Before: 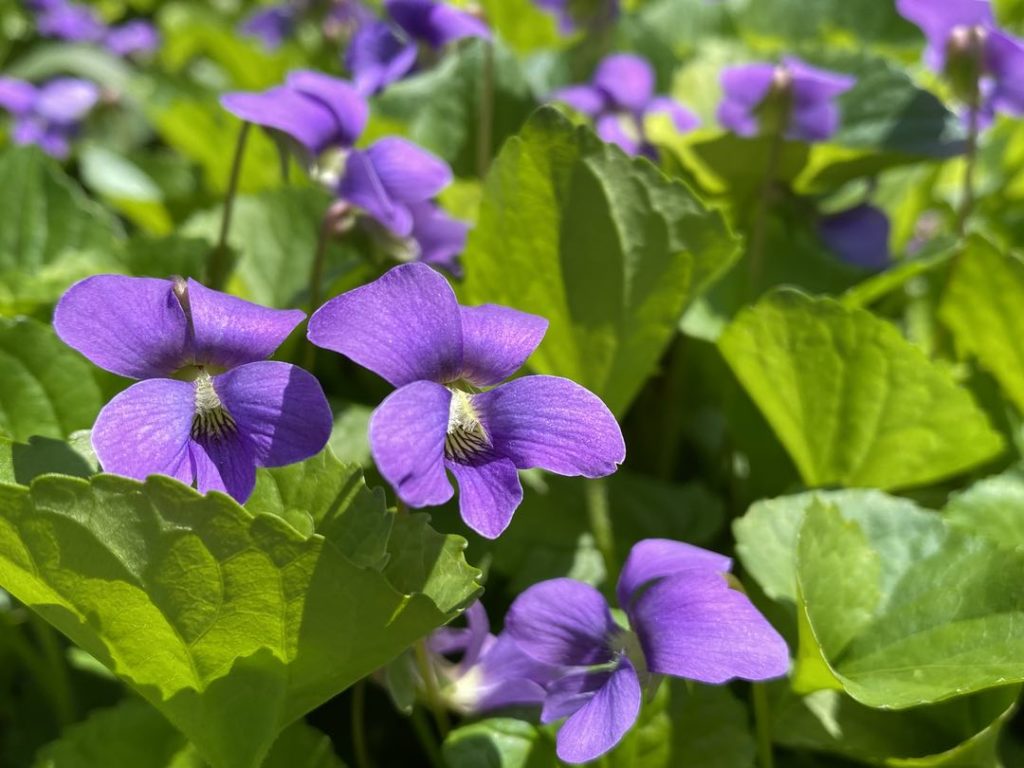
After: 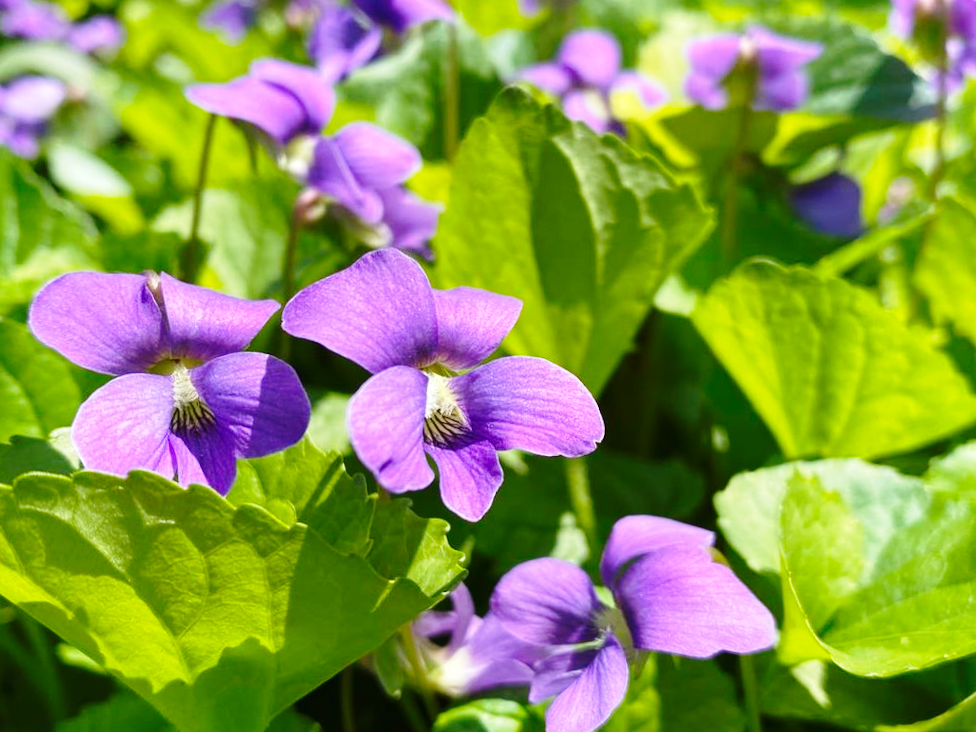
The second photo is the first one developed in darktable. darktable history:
base curve: curves: ch0 [(0, 0) (0.028, 0.03) (0.121, 0.232) (0.46, 0.748) (0.859, 0.968) (1, 1)], preserve colors none
rotate and perspective: rotation -2.12°, lens shift (vertical) 0.009, lens shift (horizontal) -0.008, automatic cropping original format, crop left 0.036, crop right 0.964, crop top 0.05, crop bottom 0.959
